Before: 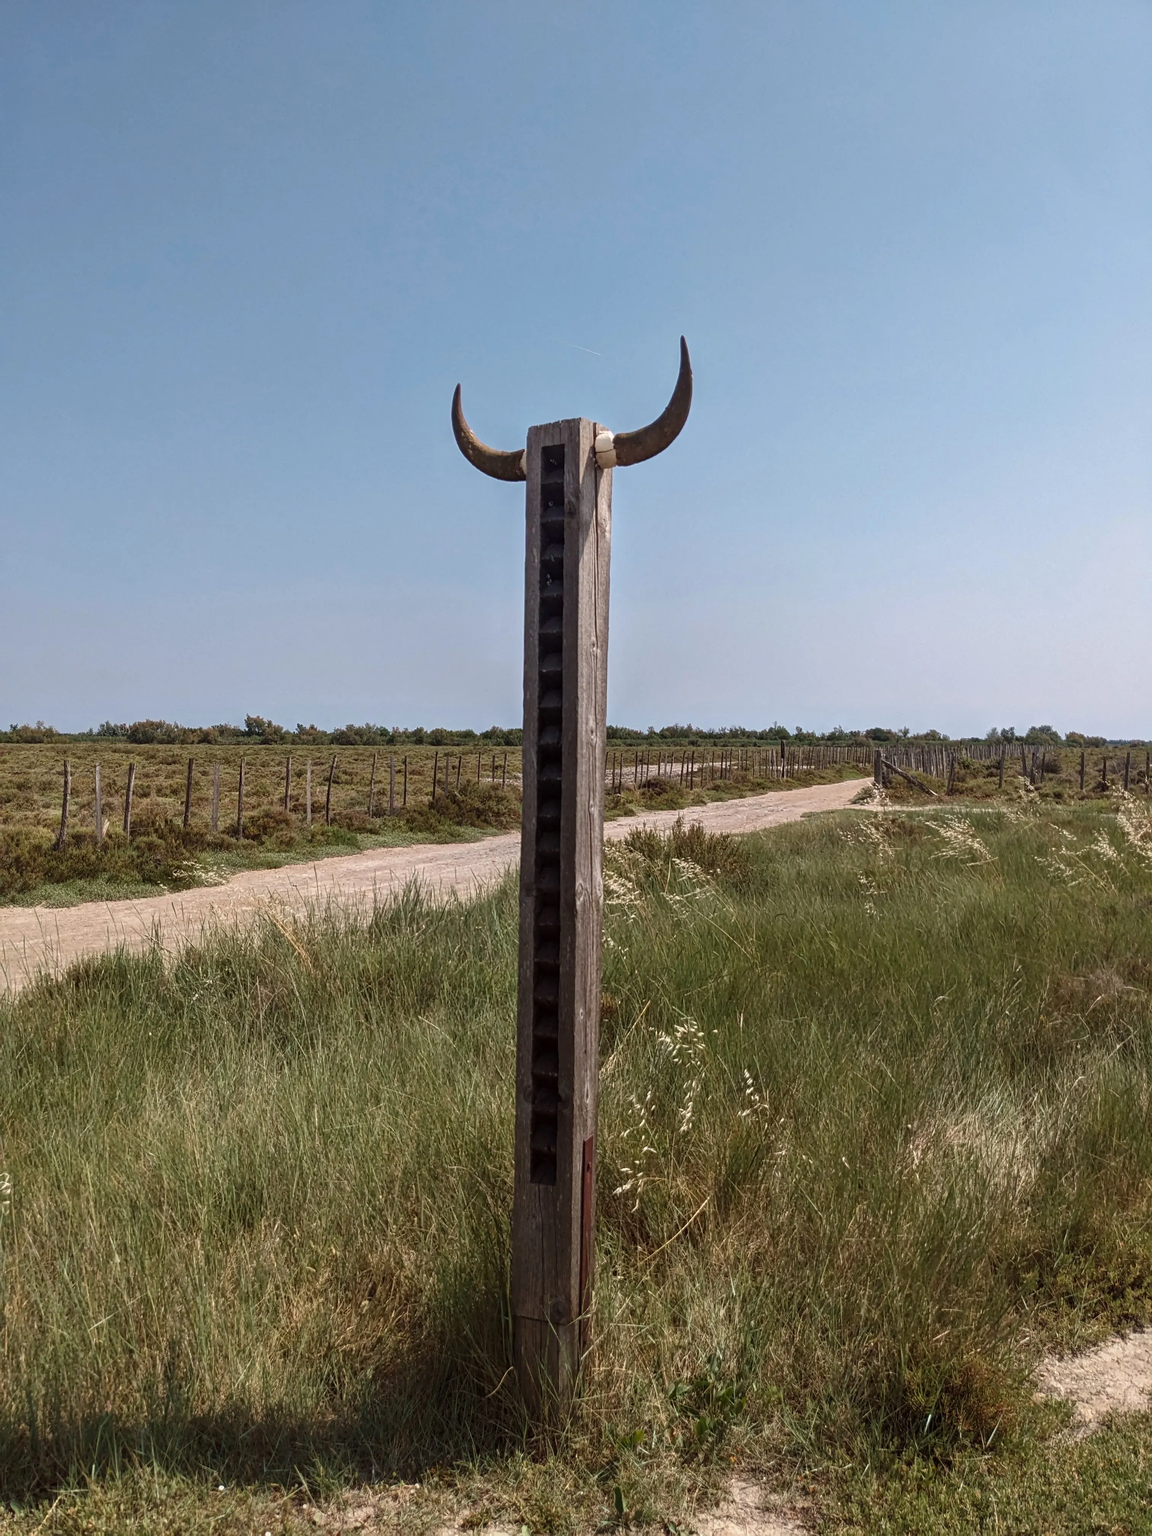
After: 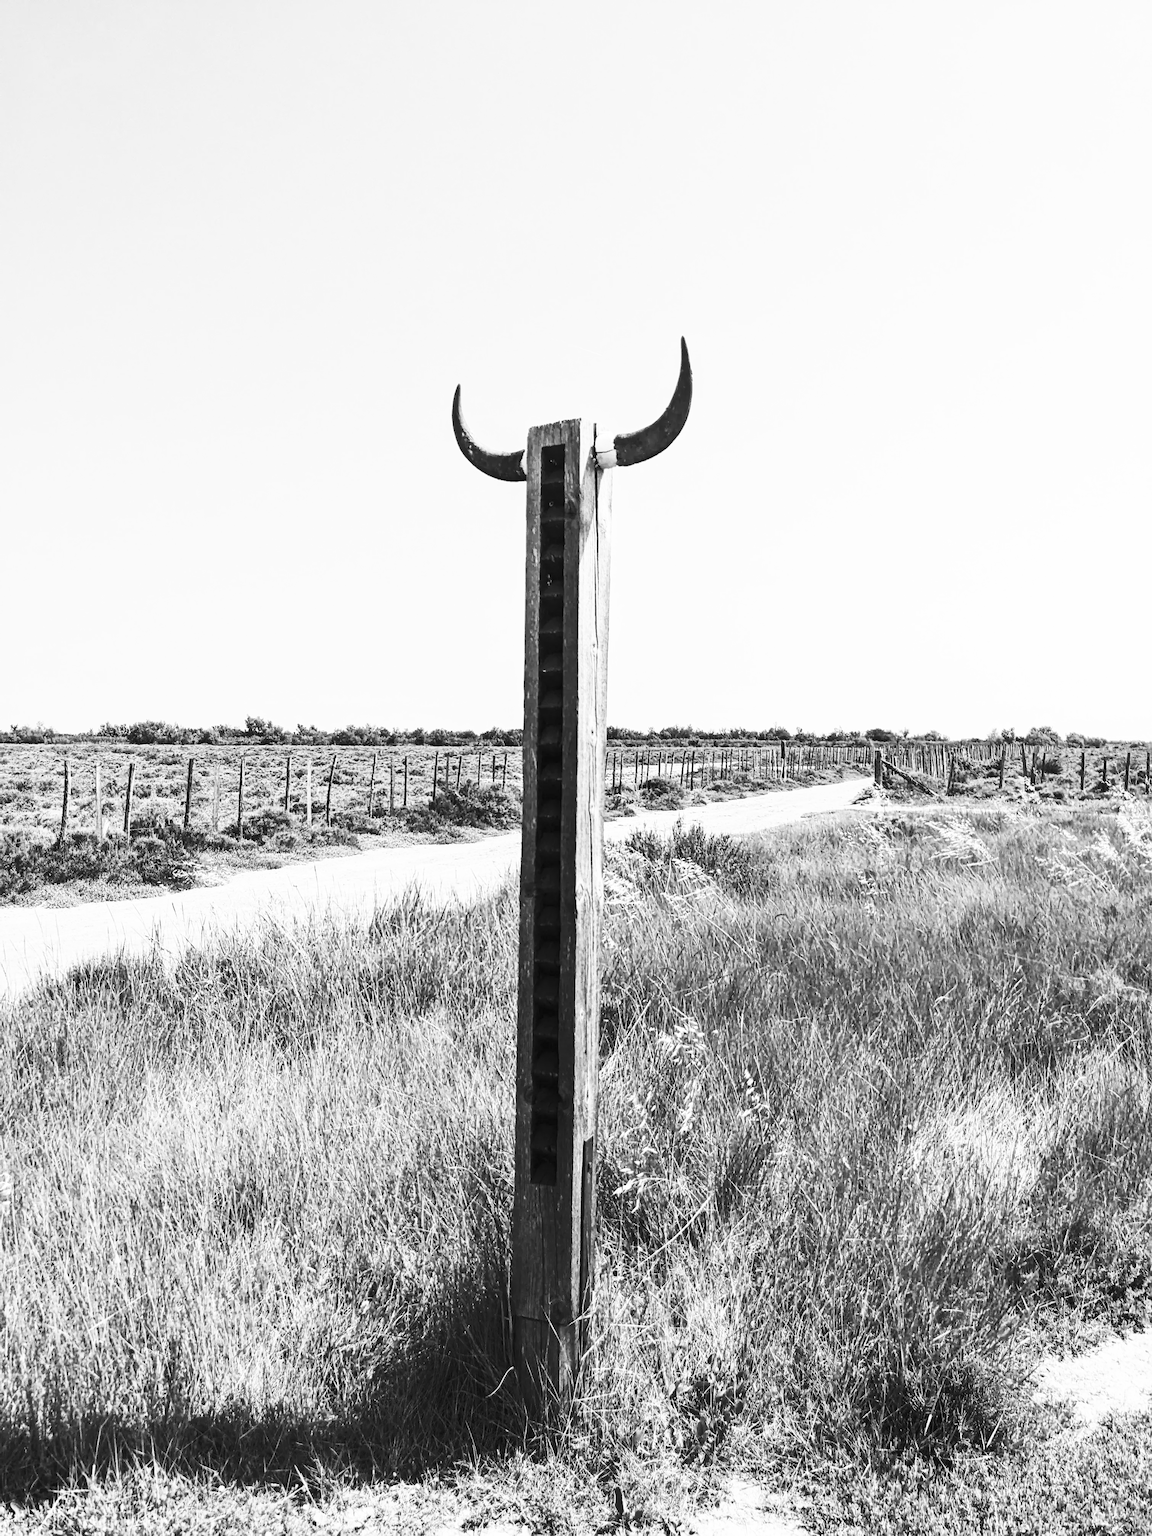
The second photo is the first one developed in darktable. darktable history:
contrast brightness saturation: contrast 0.53, brightness 0.47, saturation -1
base curve: curves: ch0 [(0, 0) (0.028, 0.03) (0.121, 0.232) (0.46, 0.748) (0.859, 0.968) (1, 1)], preserve colors none
